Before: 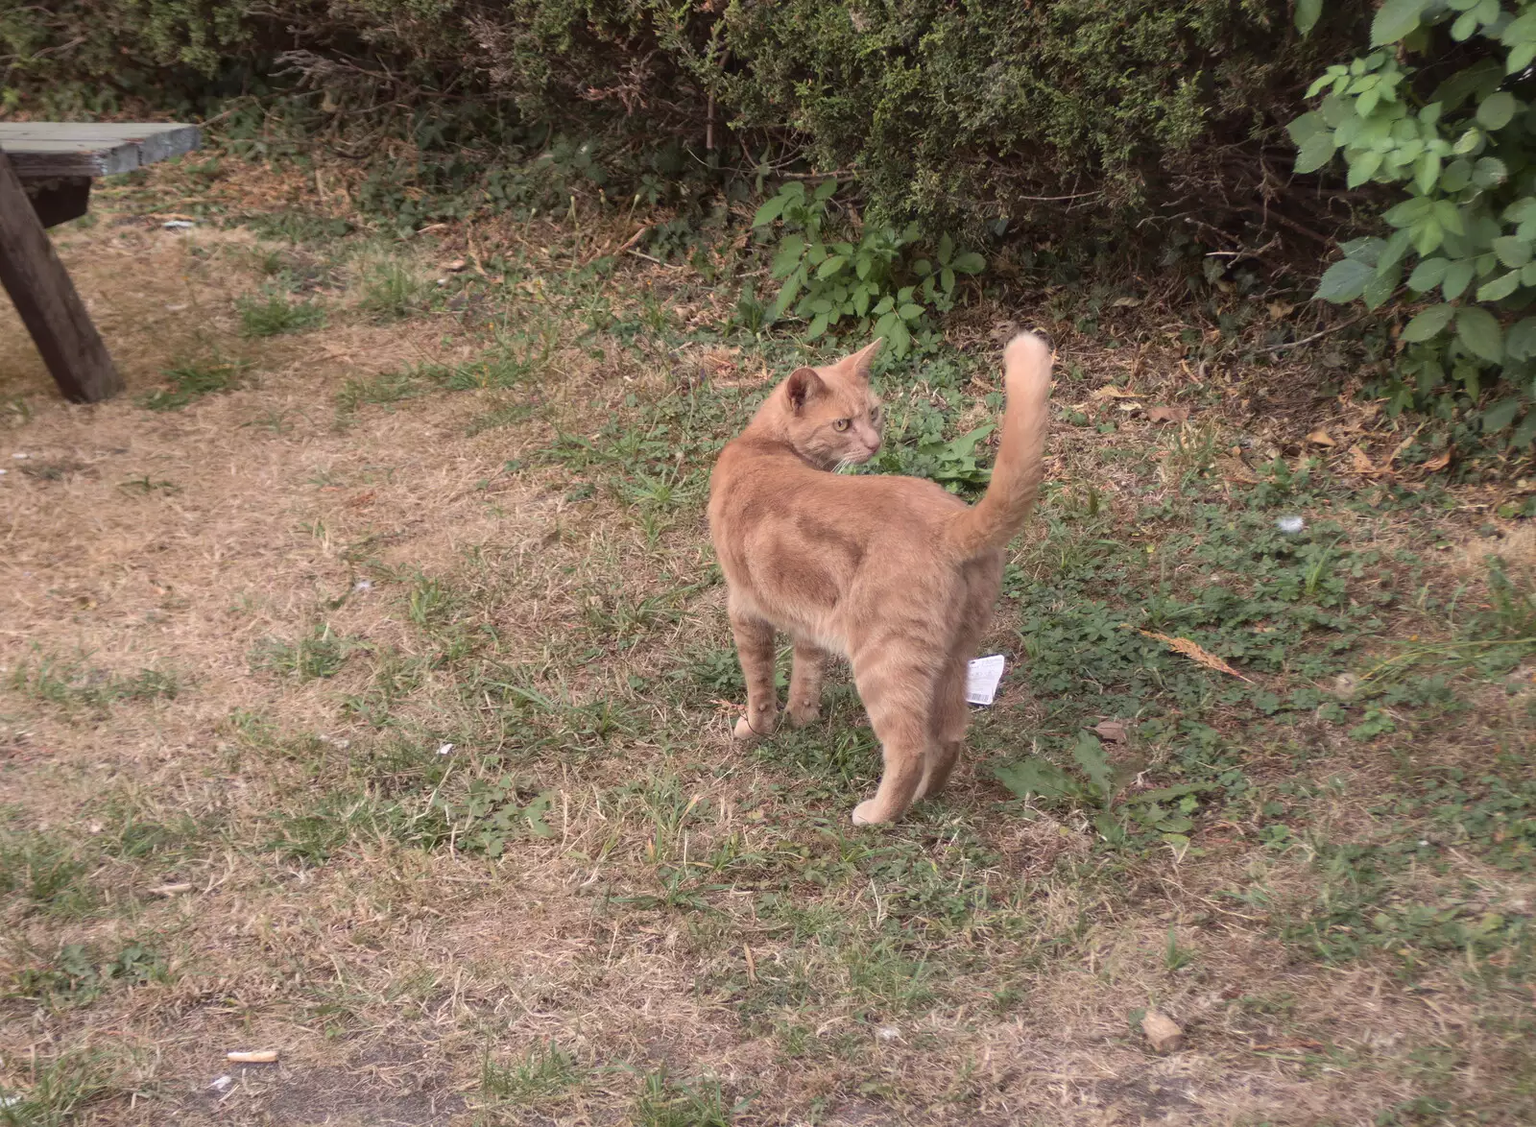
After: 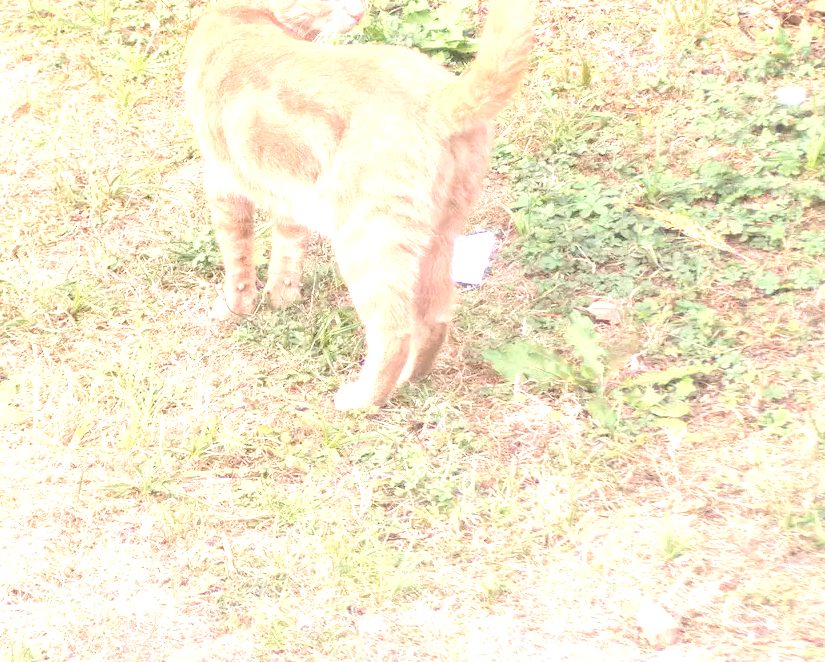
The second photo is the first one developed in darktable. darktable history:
exposure: exposure 2.238 EV, compensate highlight preservation false
crop: left 34.564%, top 38.375%, right 13.824%, bottom 5.186%
contrast brightness saturation: brightness 0.282
